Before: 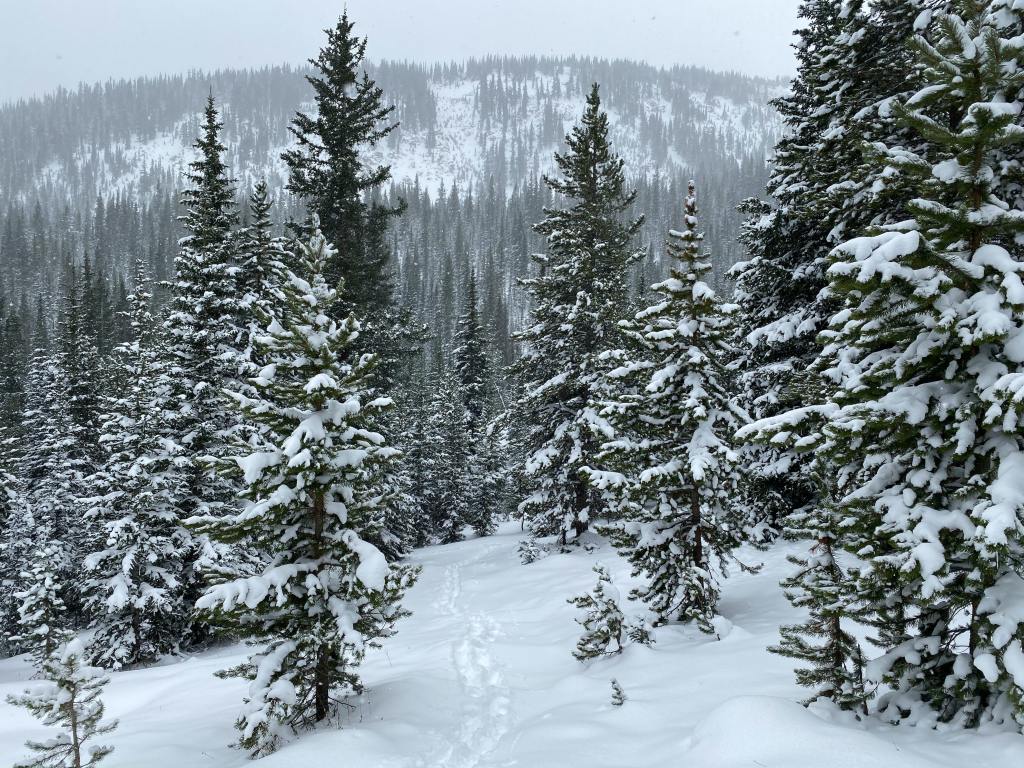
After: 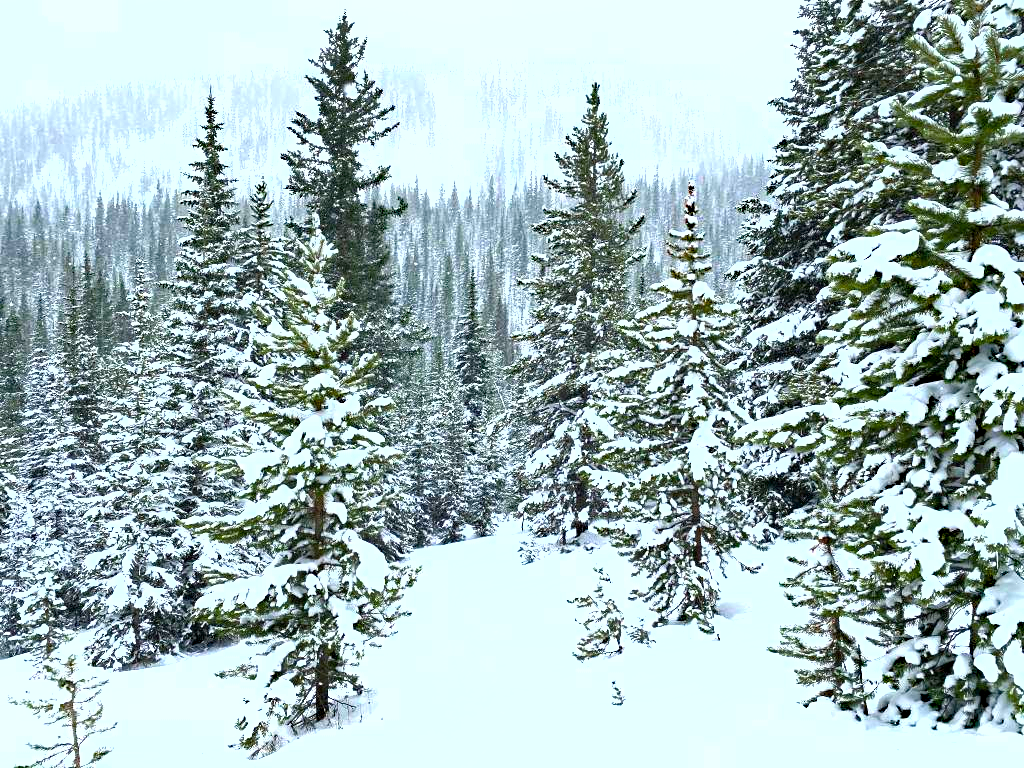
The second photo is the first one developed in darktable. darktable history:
exposure: black level correction 0, exposure 1.675 EV, compensate exposure bias true, compensate highlight preservation false
shadows and highlights: radius 125.46, shadows 30.51, highlights -30.51, low approximation 0.01, soften with gaussian
color balance rgb: linear chroma grading › global chroma 8.33%, perceptual saturation grading › global saturation 18.52%, global vibrance 7.87%
haze removal: strength 0.42, compatibility mode true, adaptive false
